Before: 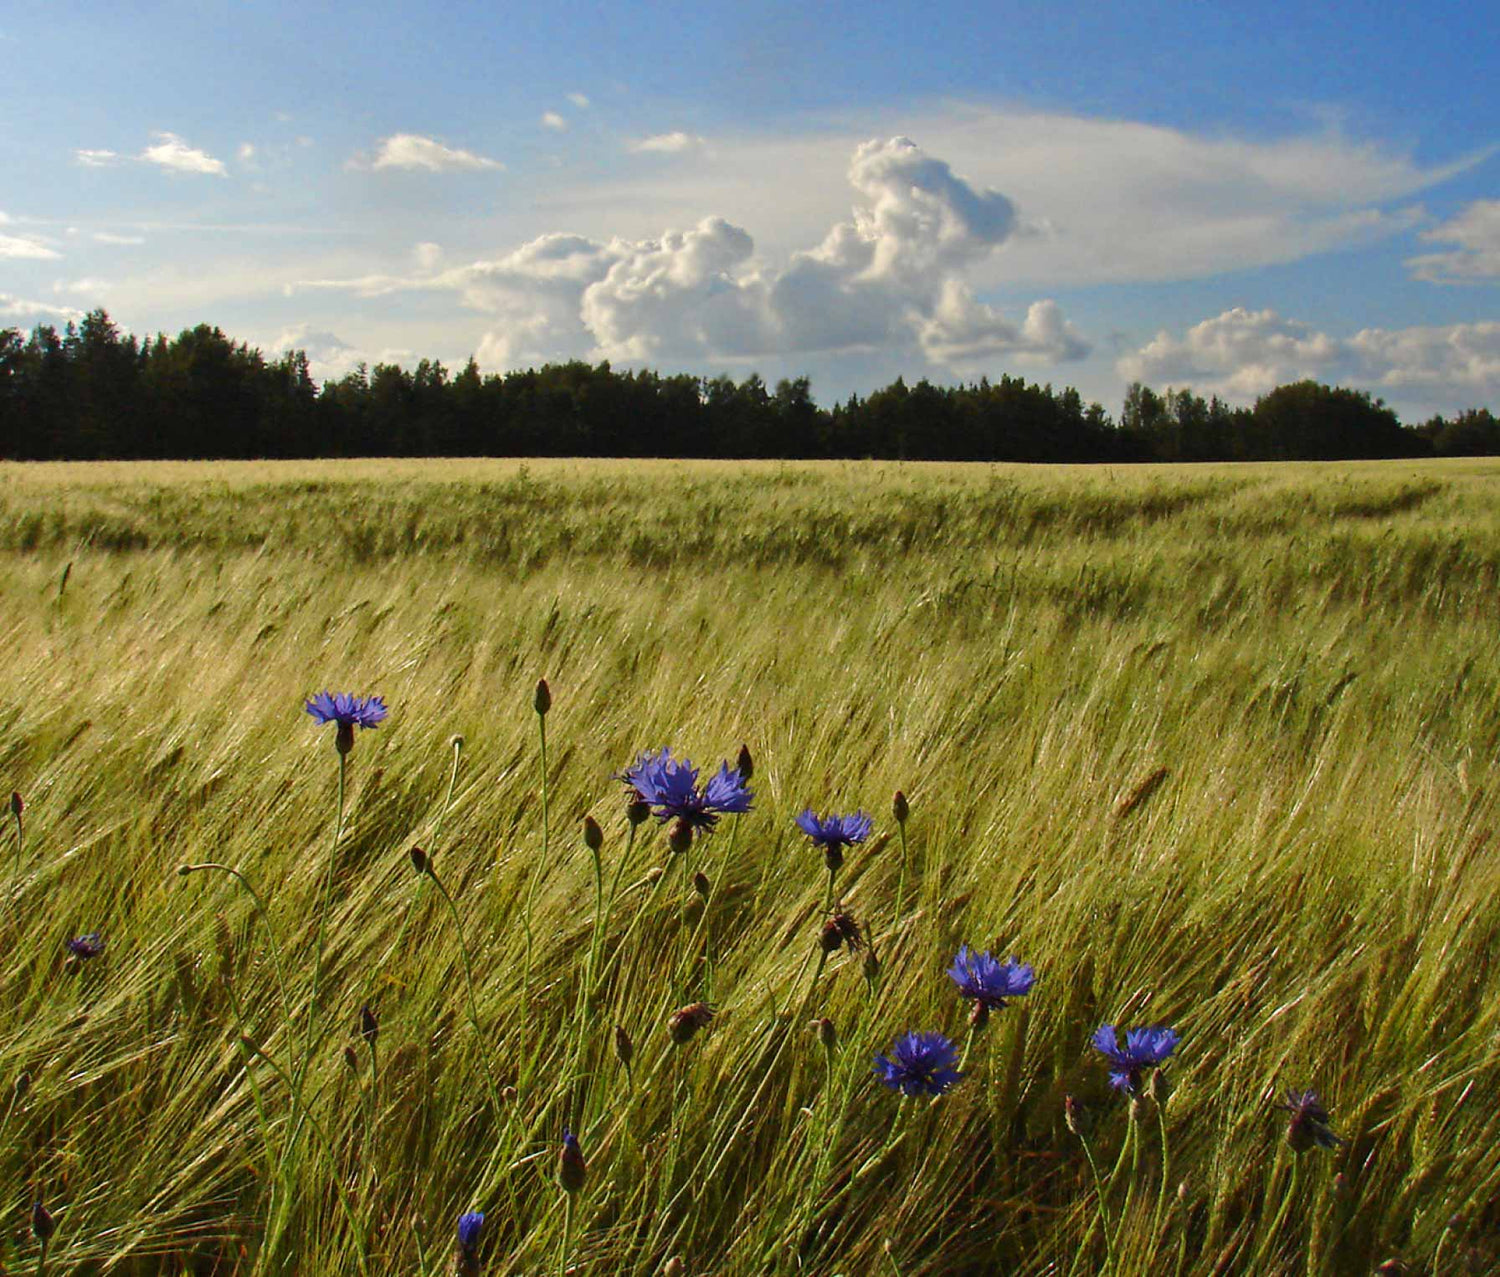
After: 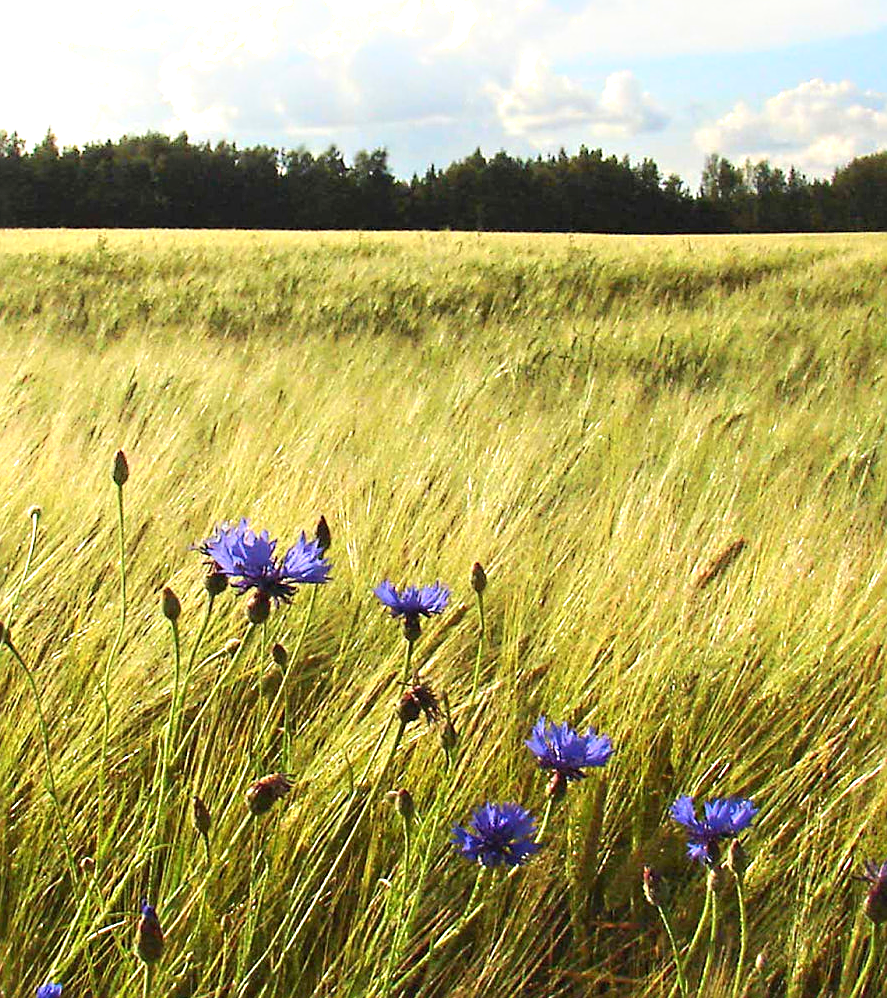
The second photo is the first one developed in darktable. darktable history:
sharpen: on, module defaults
exposure: black level correction 0, exposure 1.106 EV, compensate highlight preservation false
shadows and highlights: highlights 71.81, soften with gaussian
crop and rotate: left 28.154%, top 17.962%, right 12.699%, bottom 3.869%
